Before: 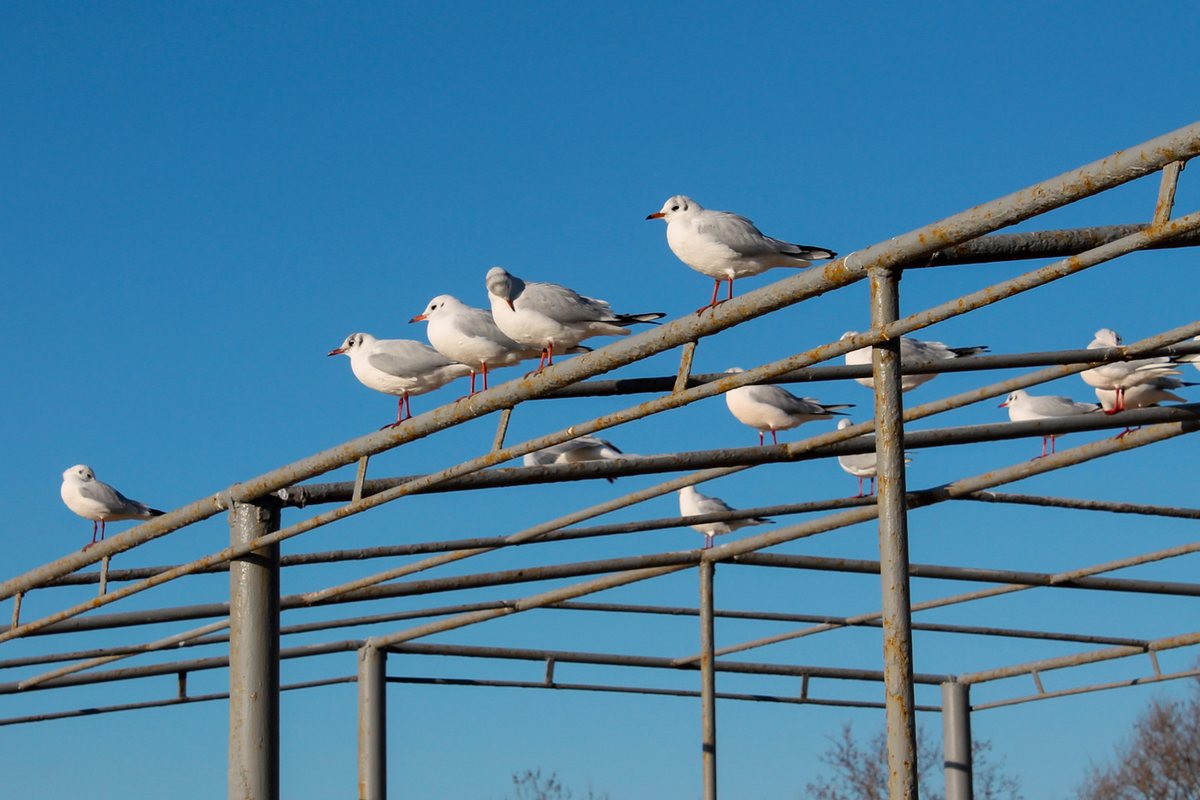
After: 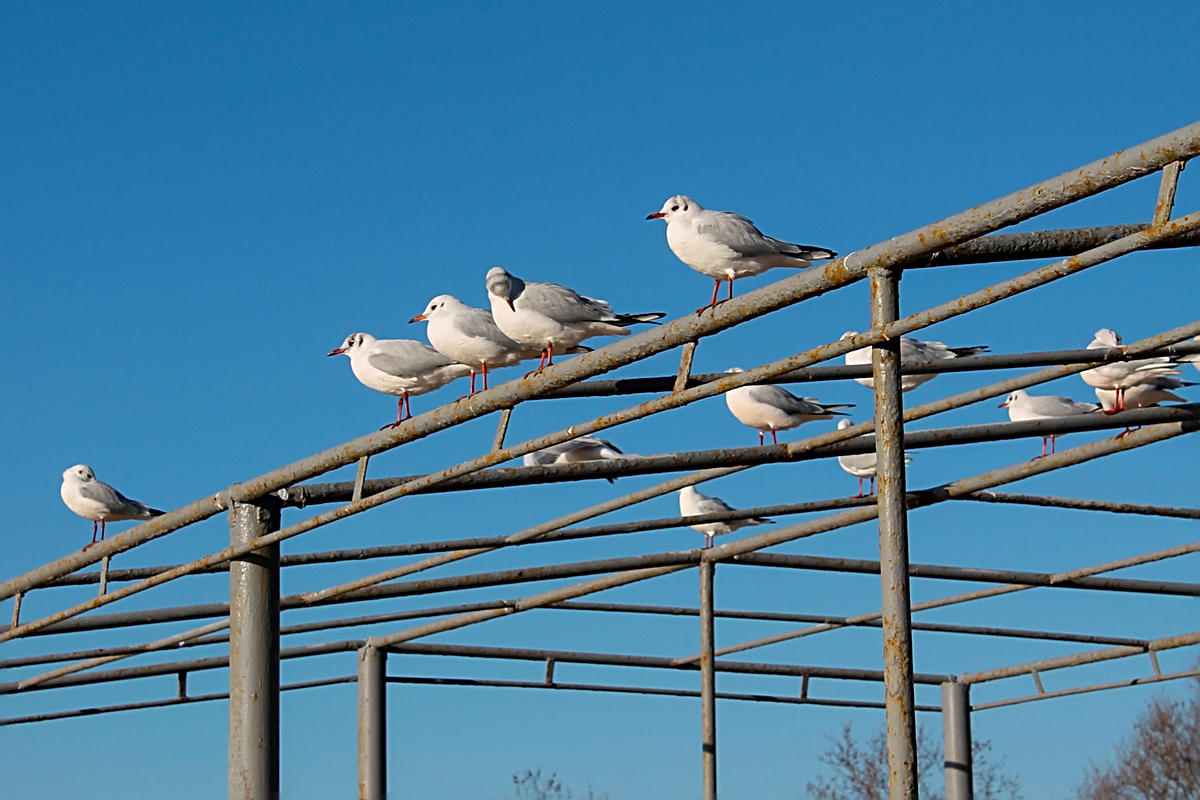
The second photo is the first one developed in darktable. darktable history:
sharpen: radius 2.531, amount 0.628
white balance: emerald 1
